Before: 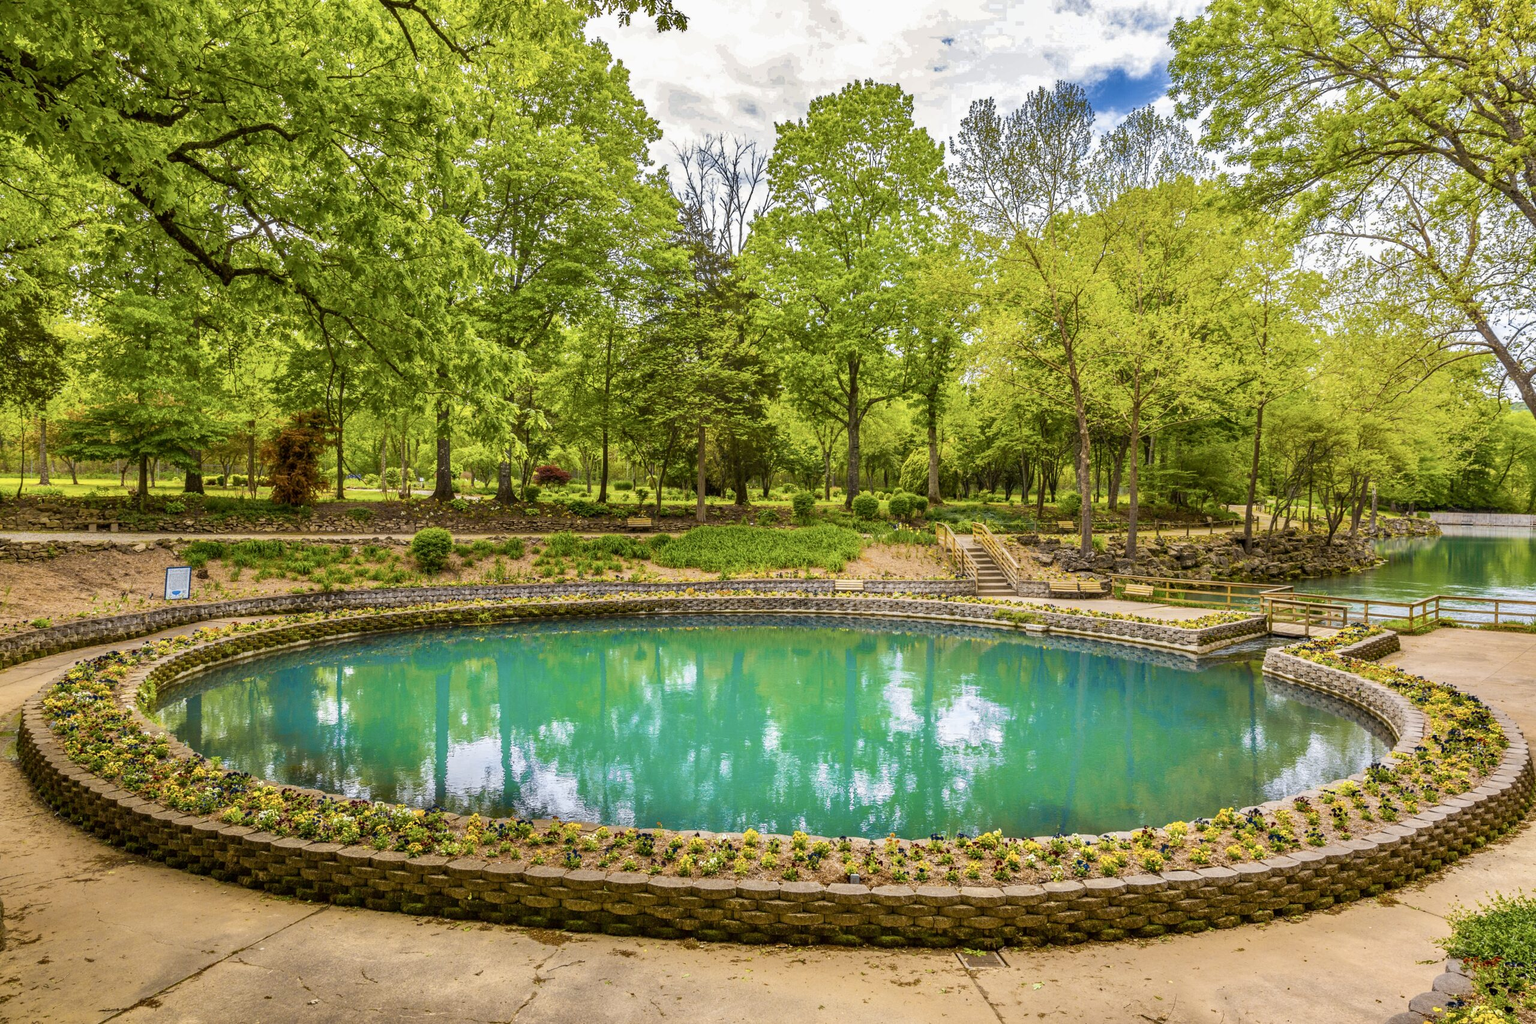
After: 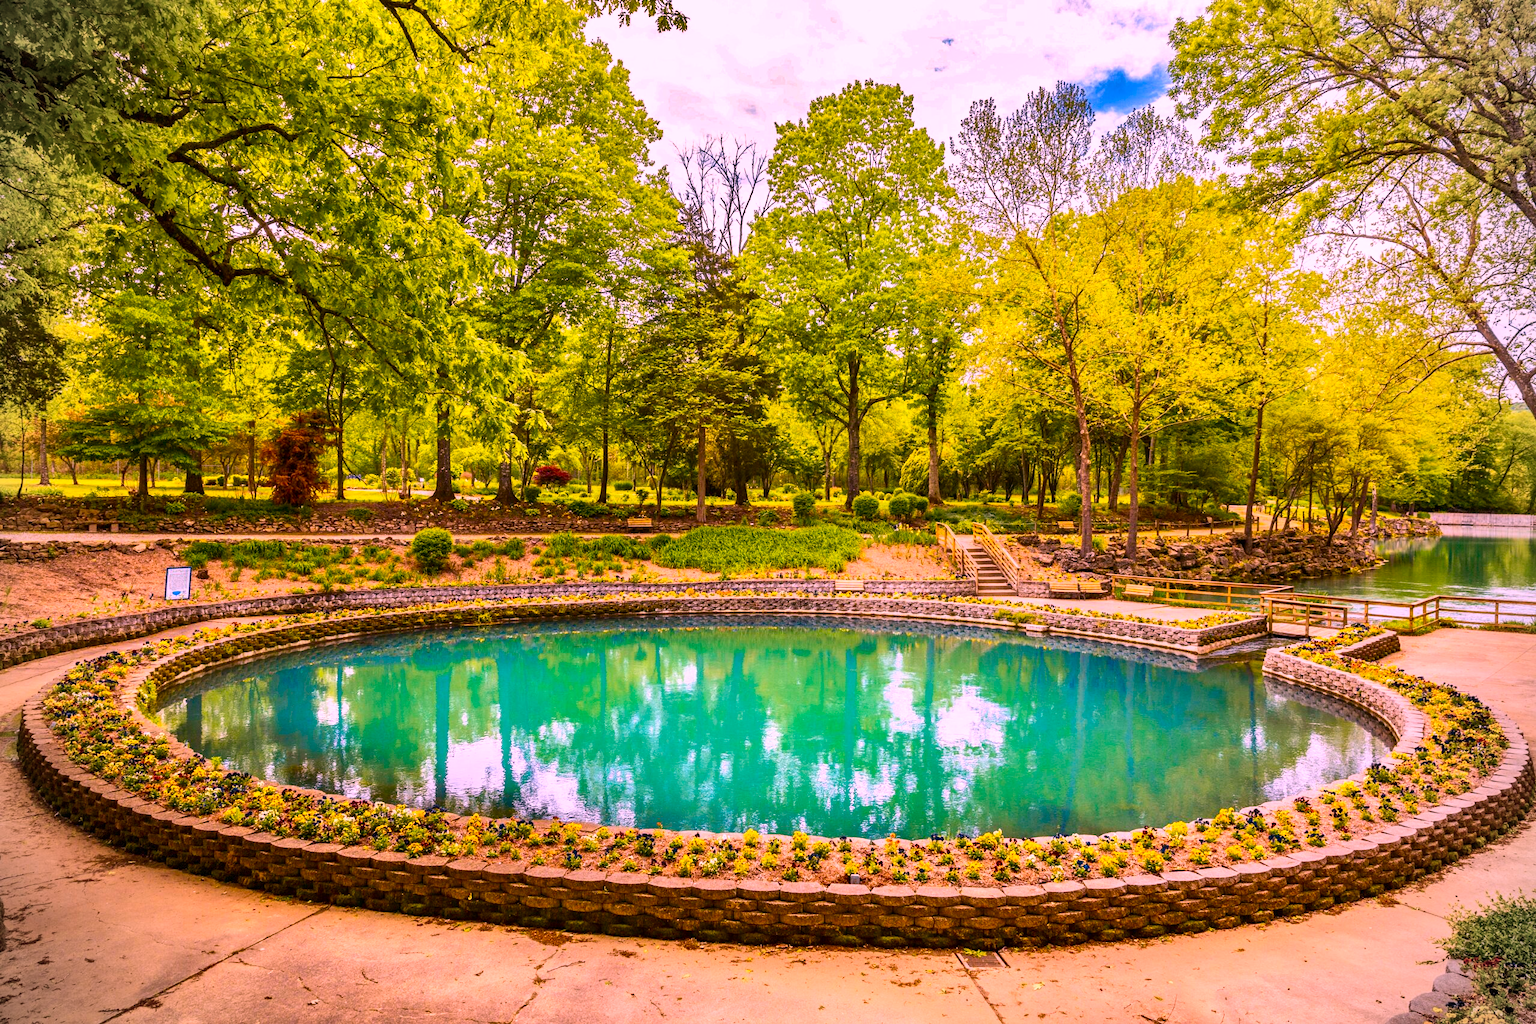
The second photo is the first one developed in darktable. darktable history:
white balance: red 1.188, blue 1.11
vignetting: dithering 8-bit output, unbound false
contrast brightness saturation: contrast 0.18, saturation 0.3
